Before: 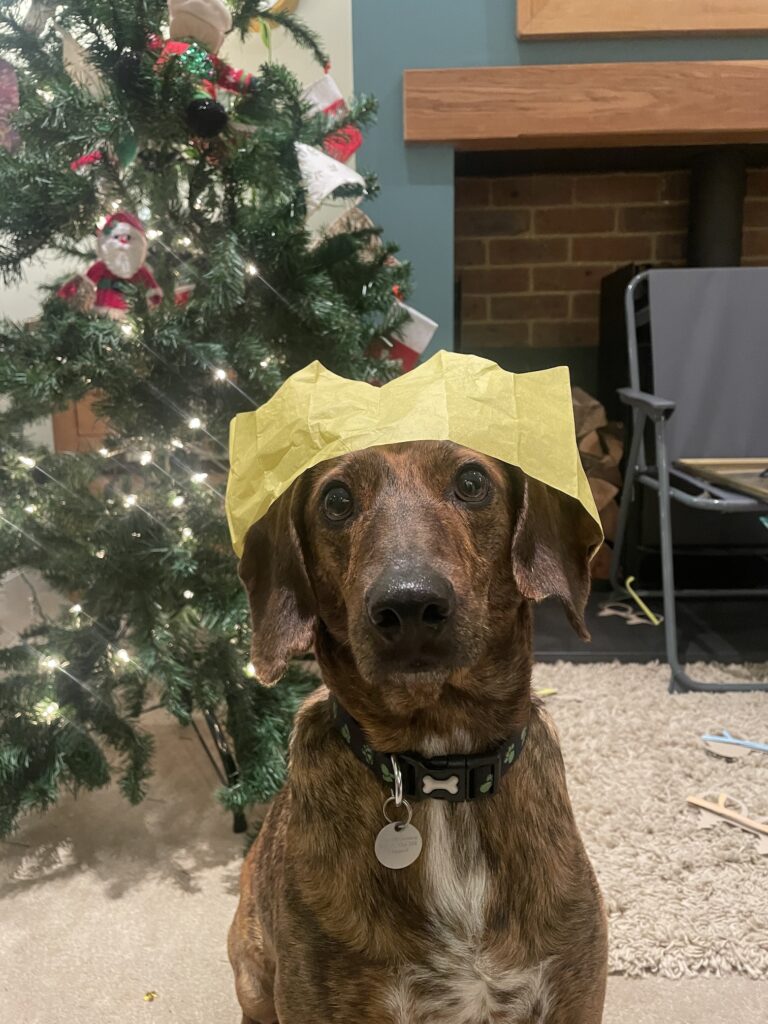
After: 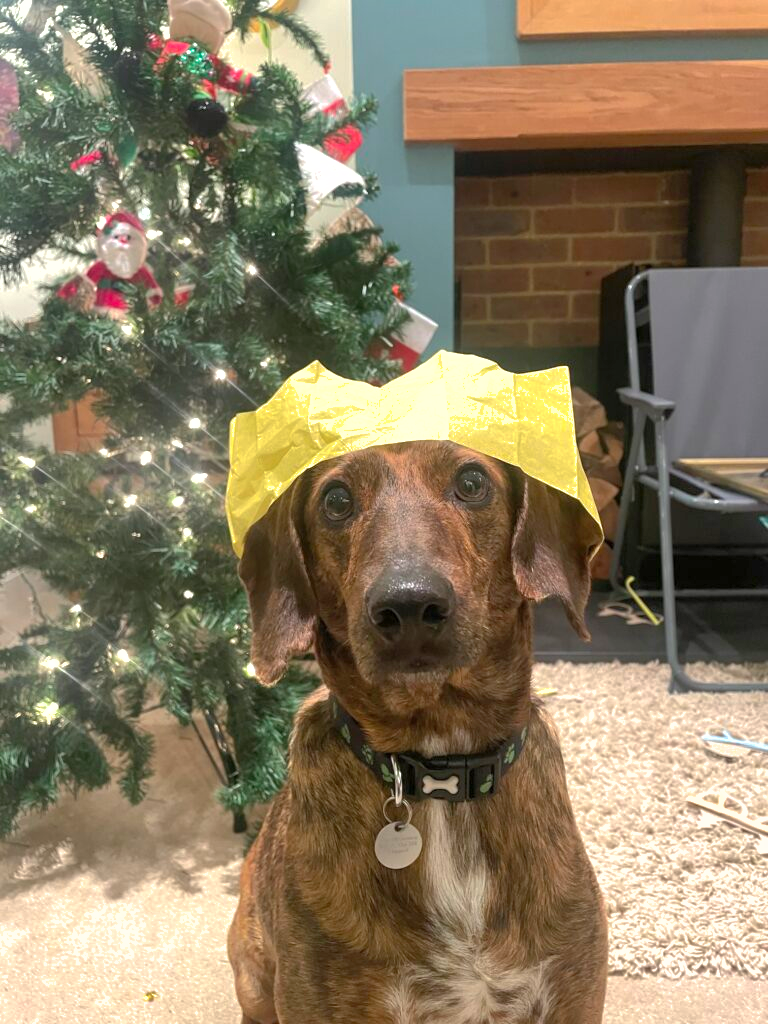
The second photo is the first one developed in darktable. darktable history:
exposure: exposure 0.6 EV, compensate highlight preservation false
shadows and highlights: on, module defaults
